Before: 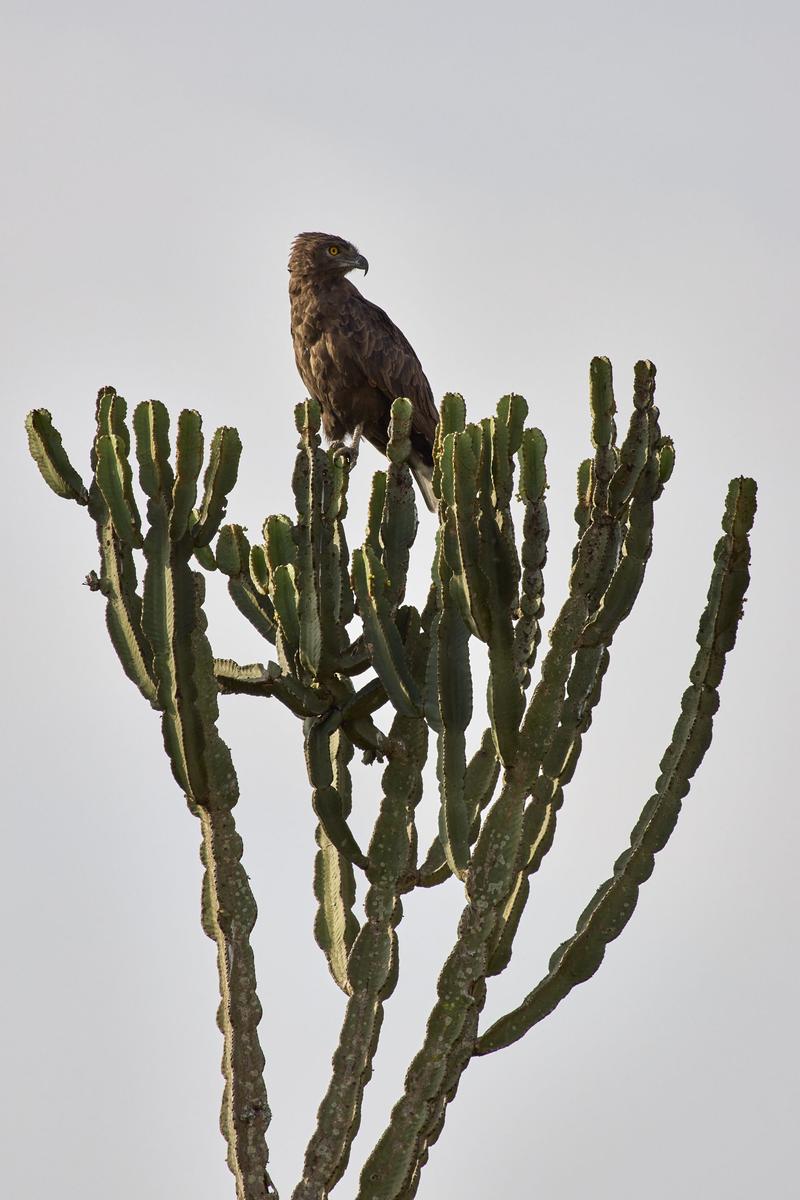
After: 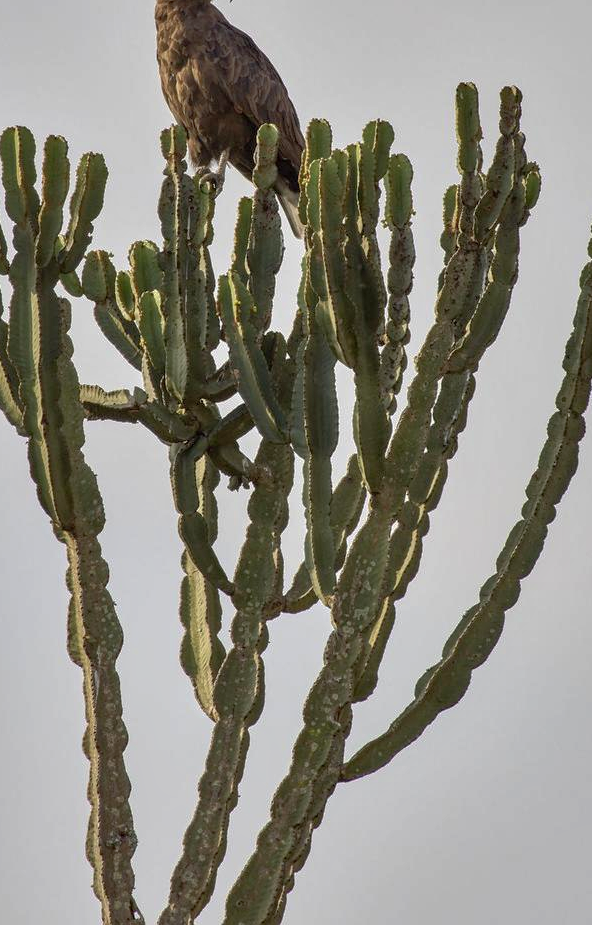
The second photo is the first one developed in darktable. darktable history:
crop: left 16.871%, top 22.857%, right 9.116%
shadows and highlights: on, module defaults
local contrast: on, module defaults
